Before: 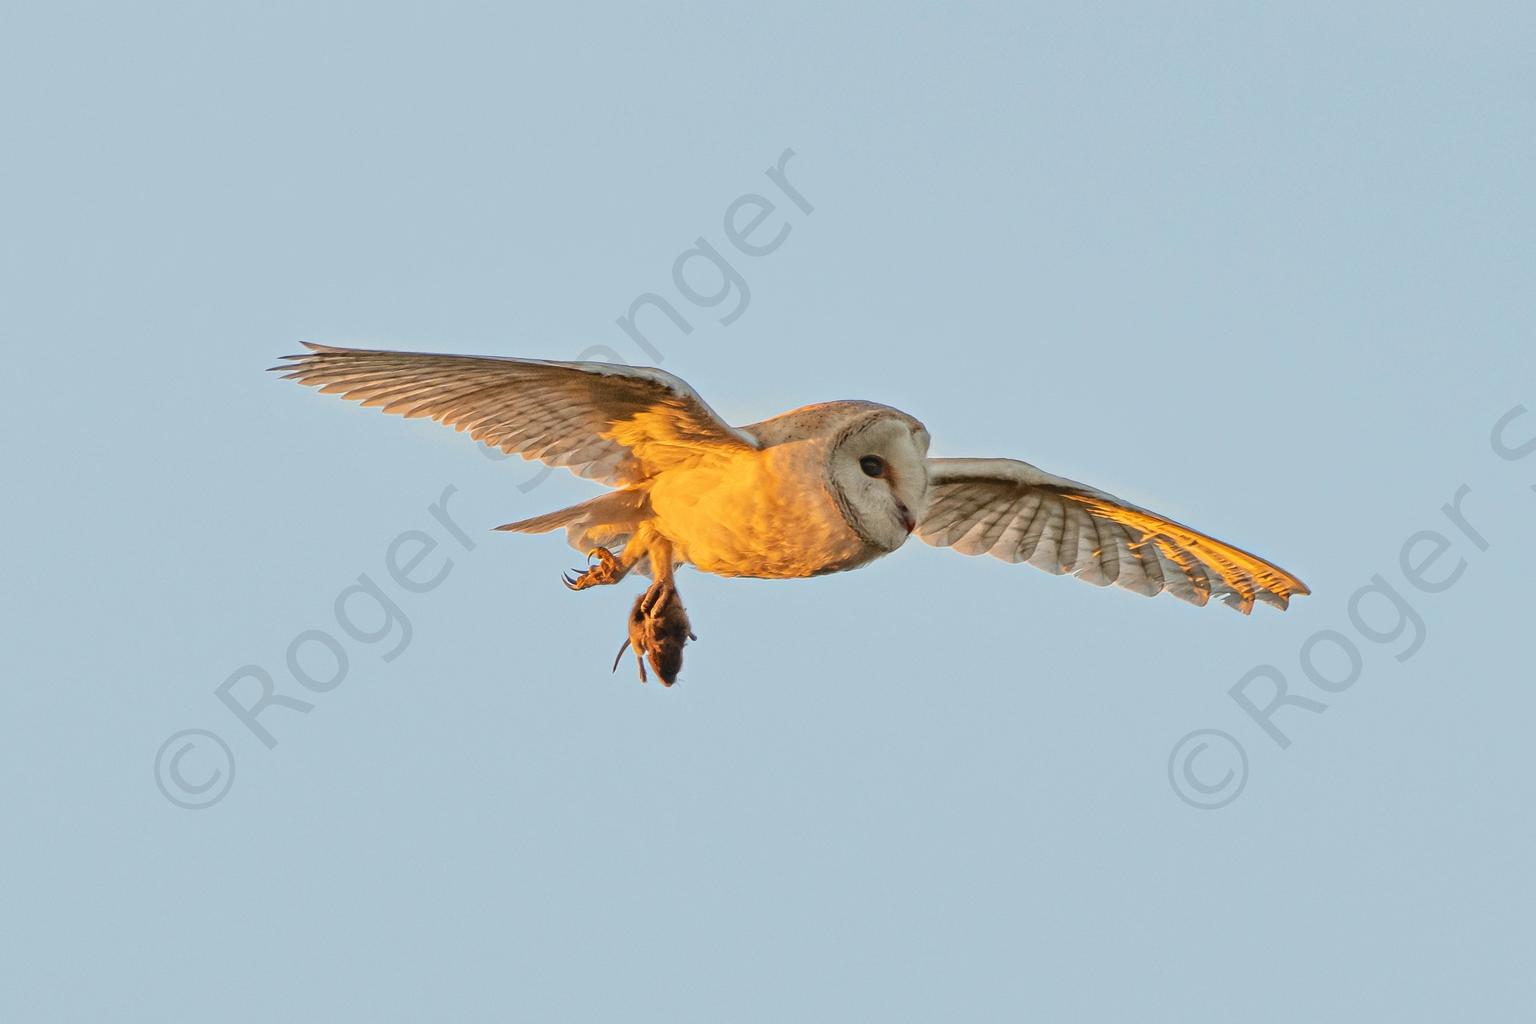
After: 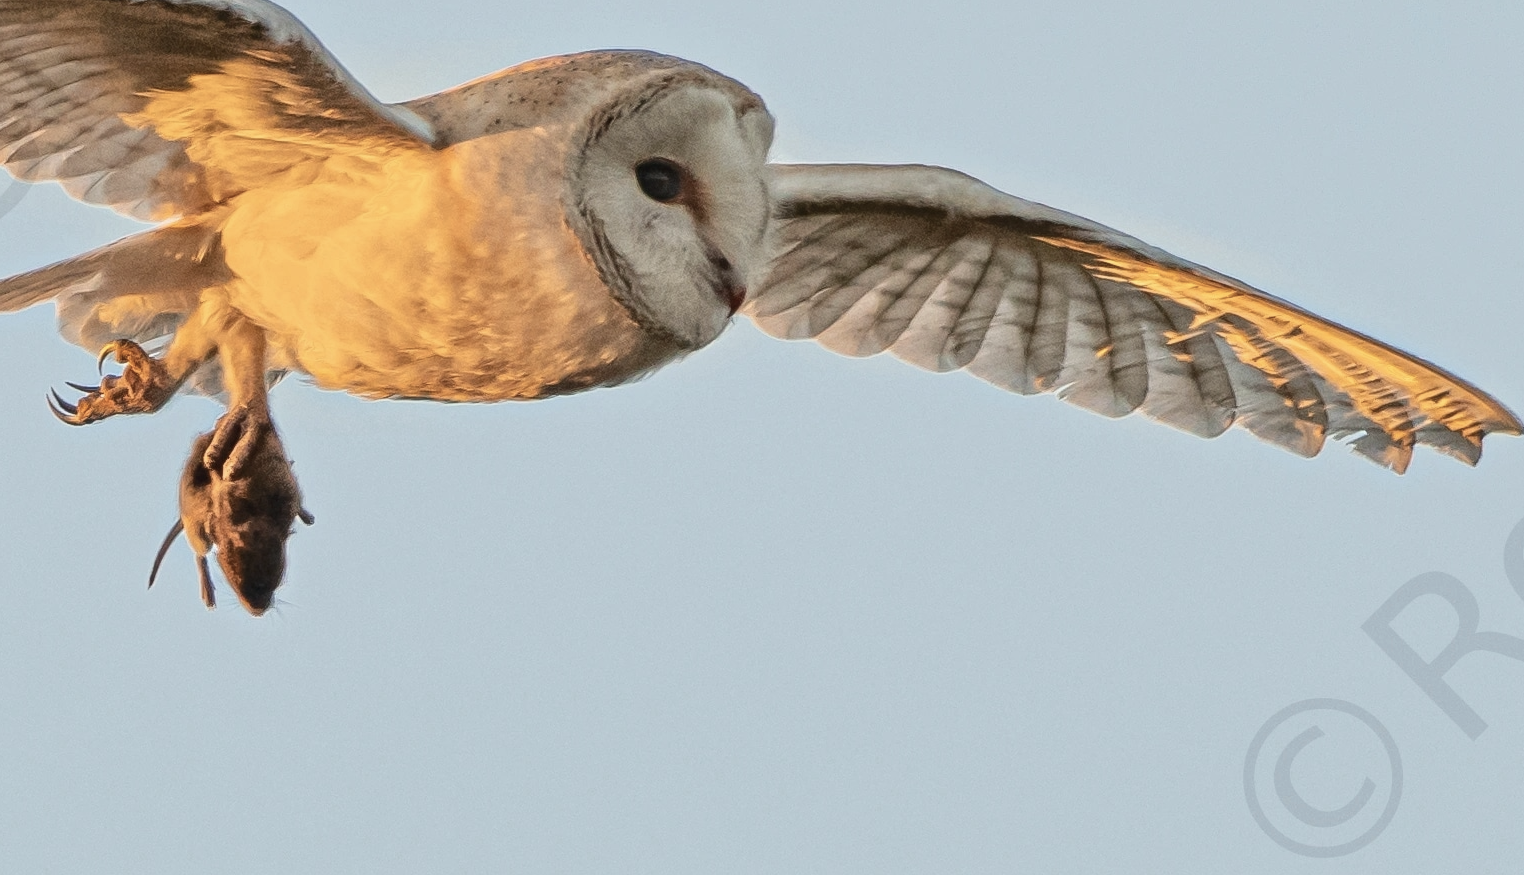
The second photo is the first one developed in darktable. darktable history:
contrast brightness saturation: contrast 0.1, saturation -0.3
crop: left 35.03%, top 36.625%, right 14.663%, bottom 20.057%
